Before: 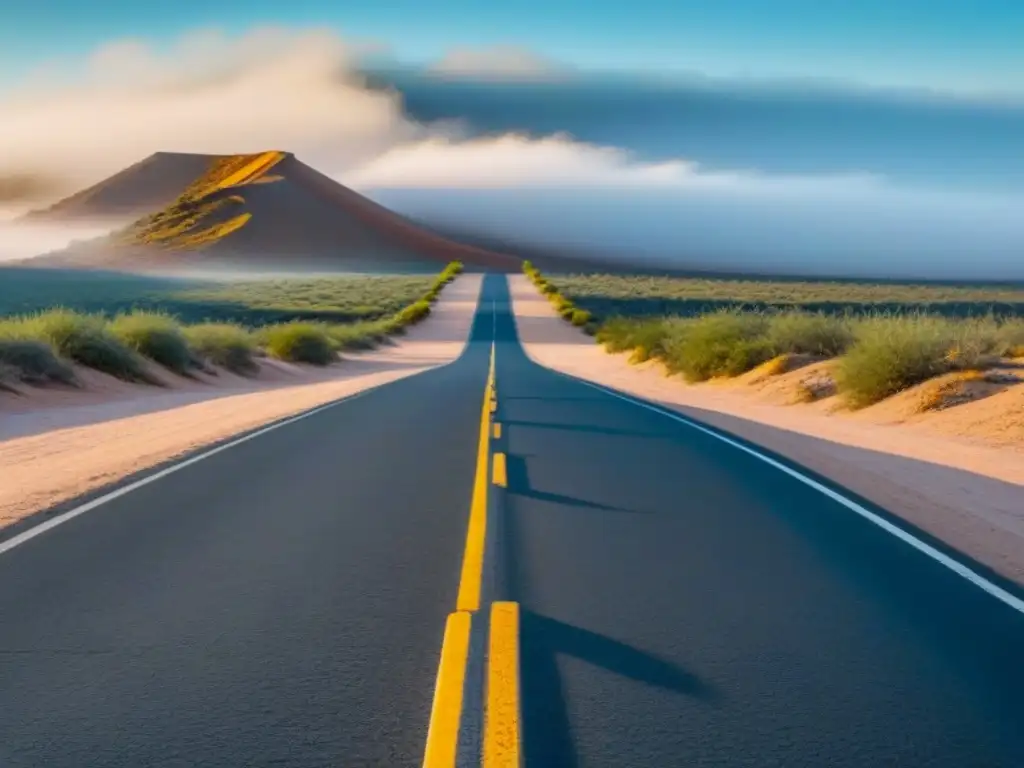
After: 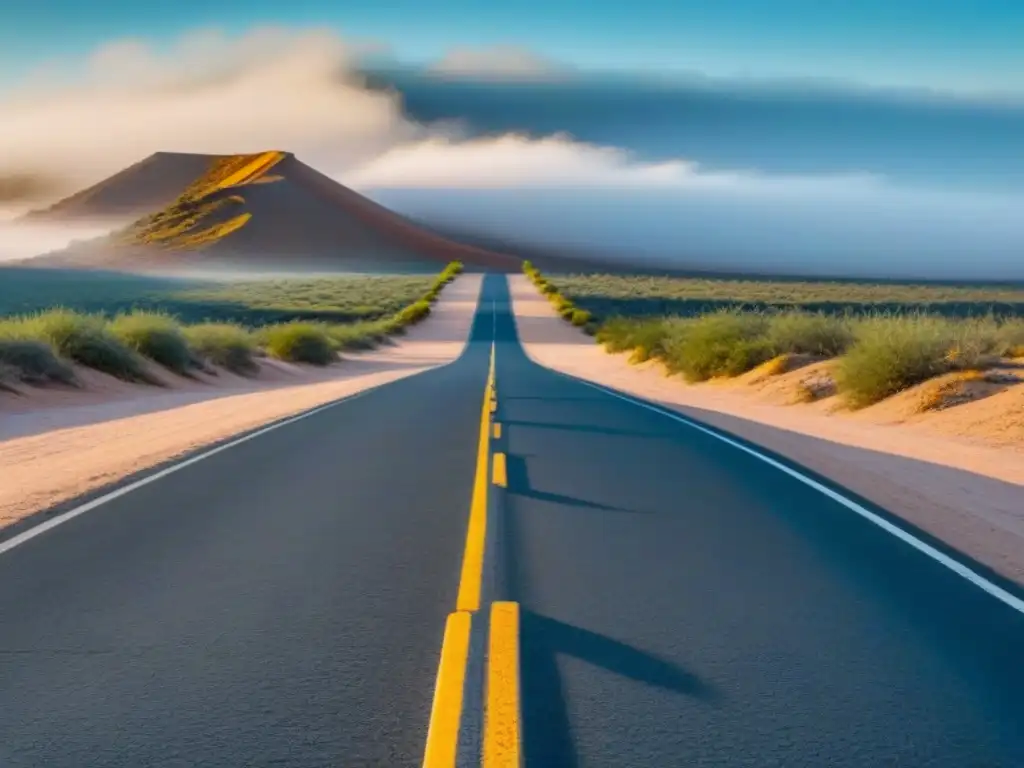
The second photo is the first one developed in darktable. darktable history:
shadows and highlights: highlights color adjustment 41.49%, soften with gaussian
